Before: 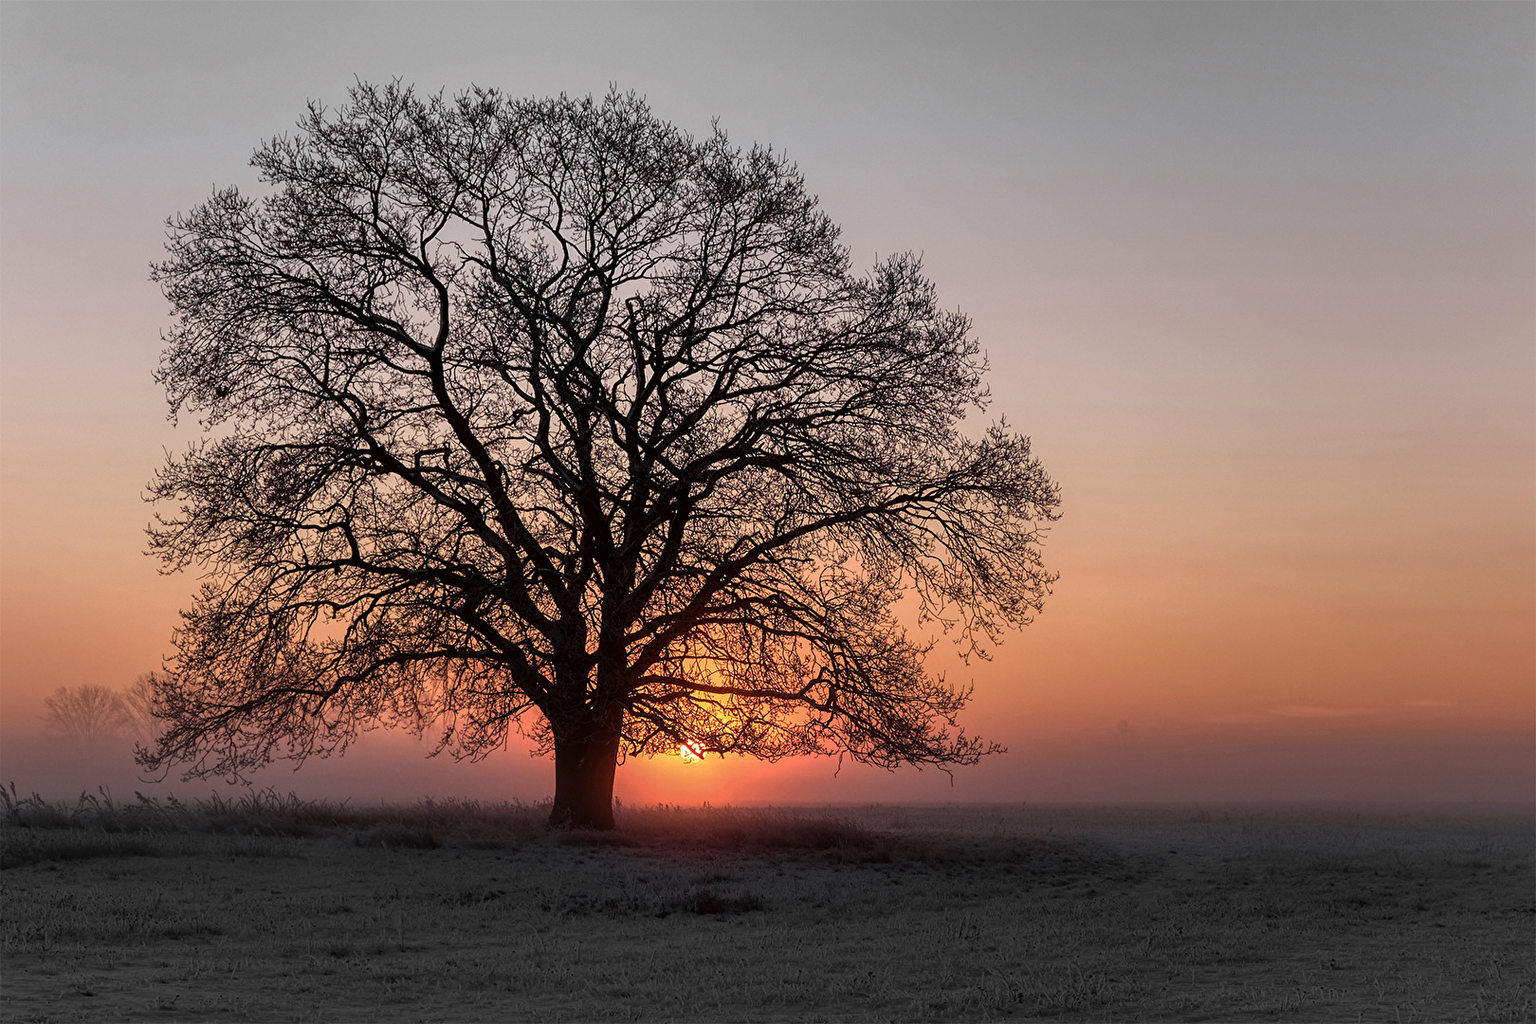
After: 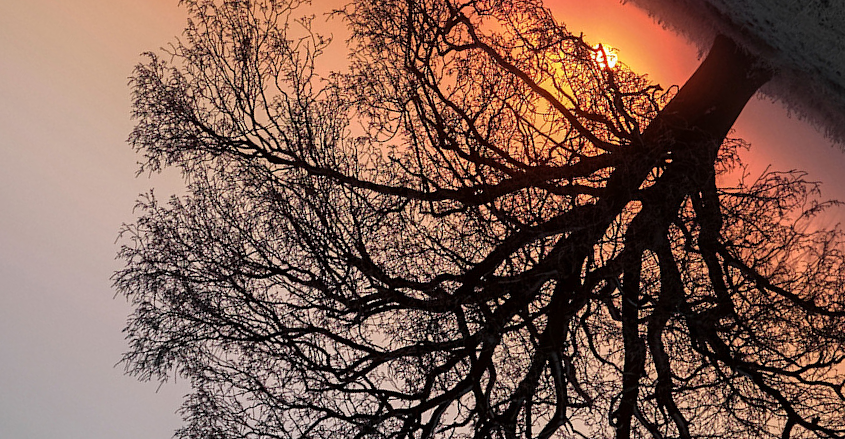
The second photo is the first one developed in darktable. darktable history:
crop and rotate: angle 147.03°, left 9.095%, top 15.615%, right 4.551%, bottom 17.099%
